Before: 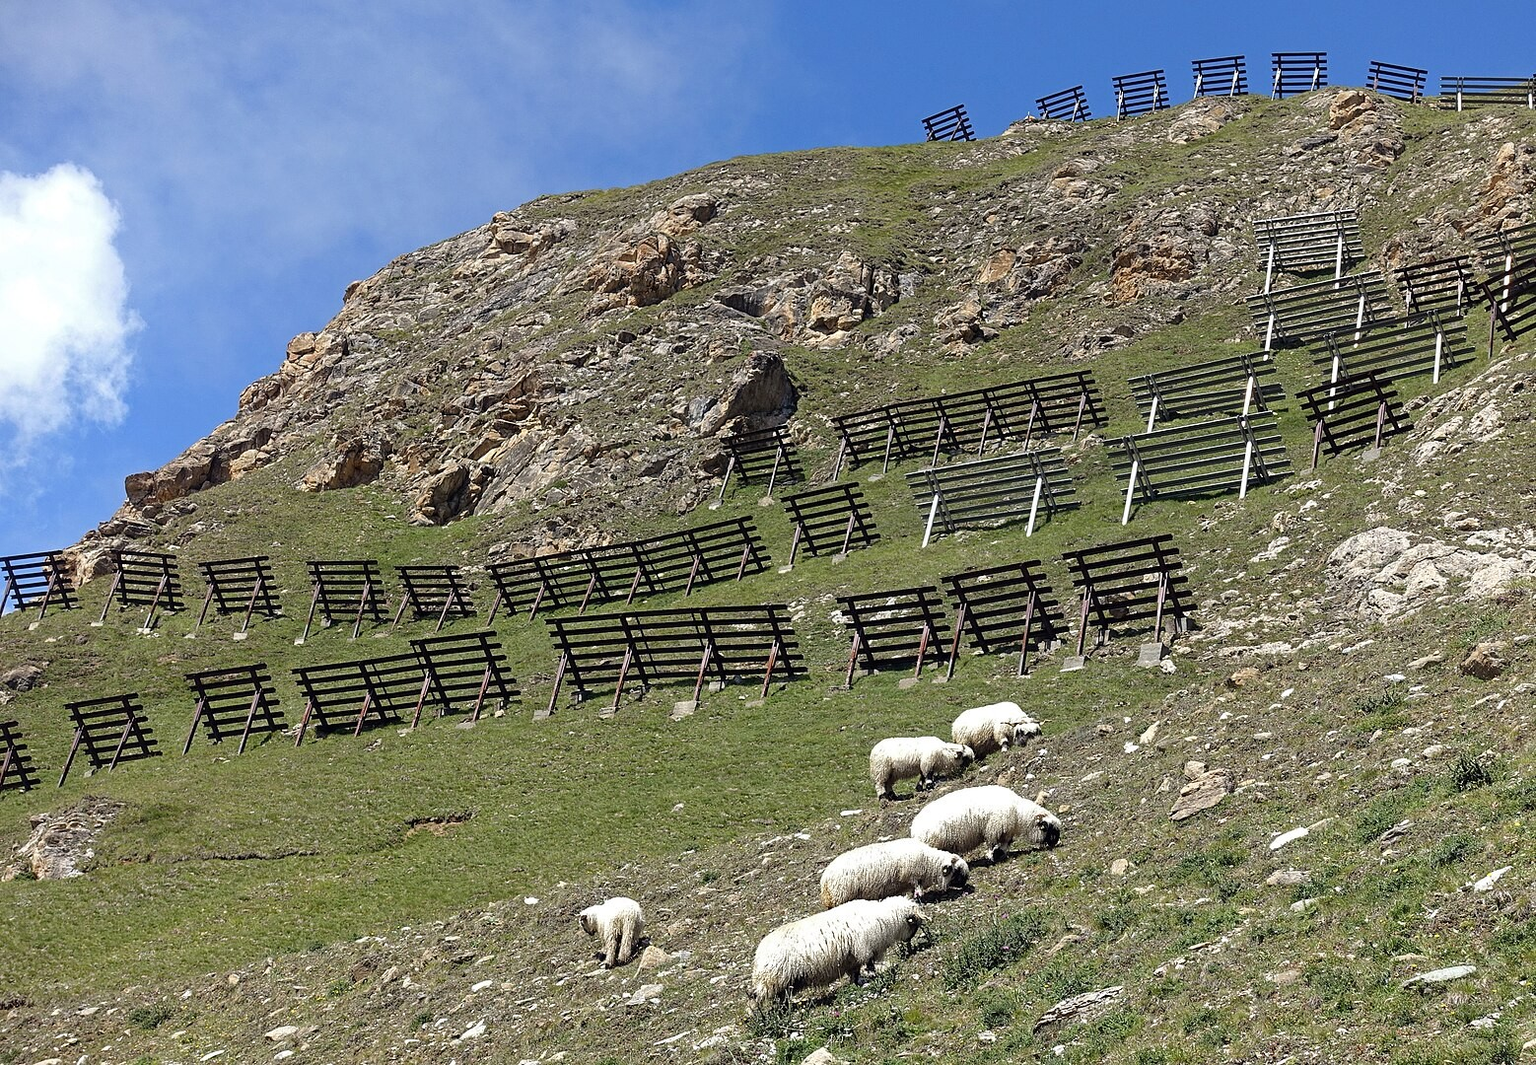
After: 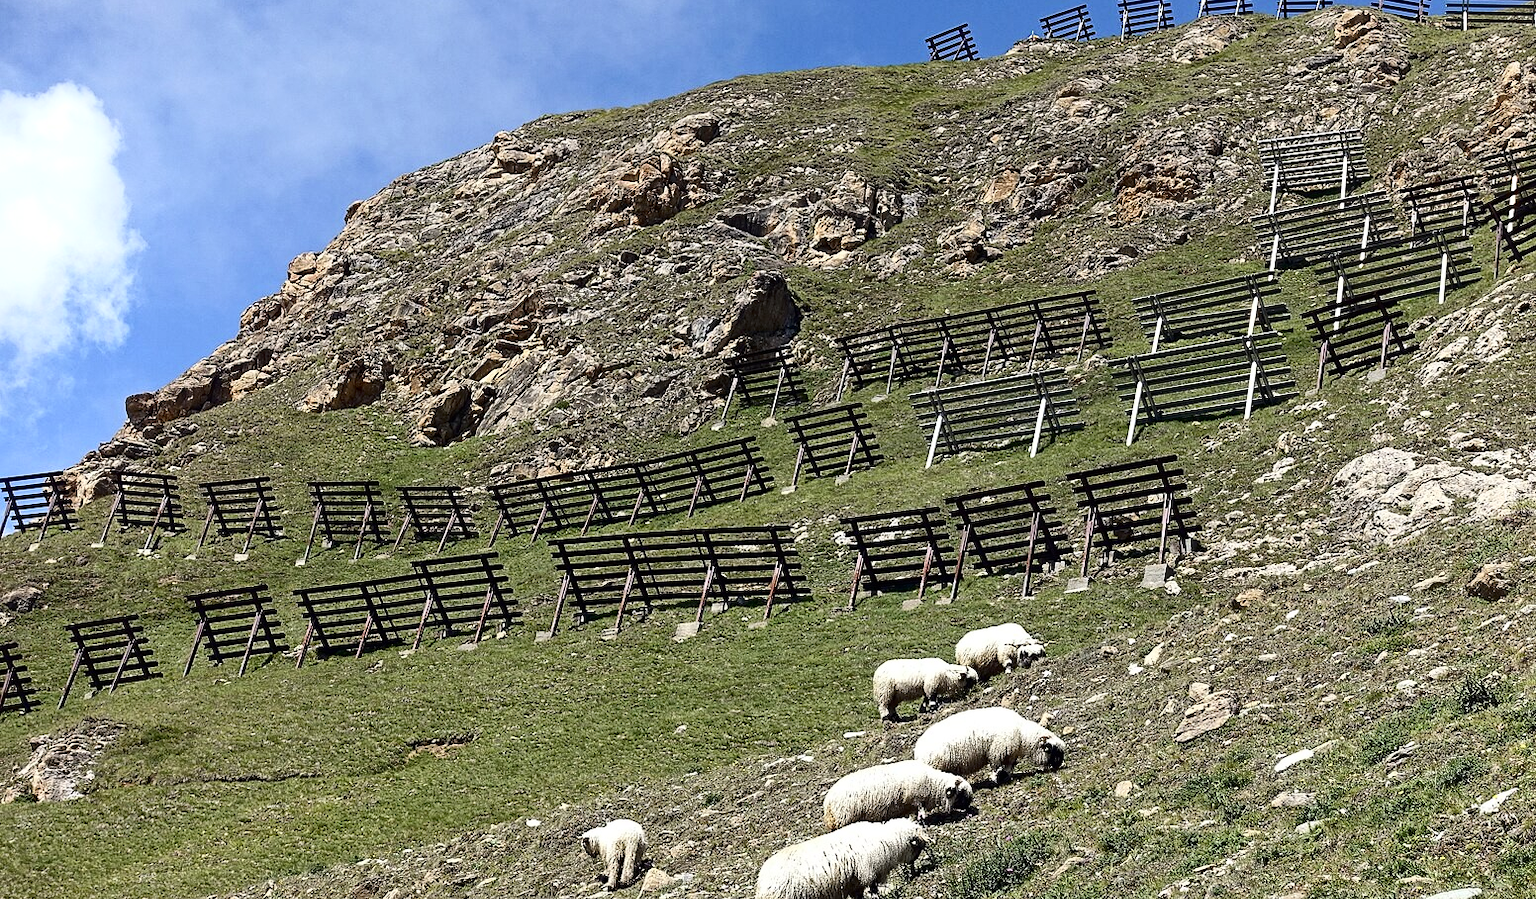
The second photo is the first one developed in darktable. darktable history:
crop: top 7.625%, bottom 8.027%
contrast brightness saturation: contrast 0.28
